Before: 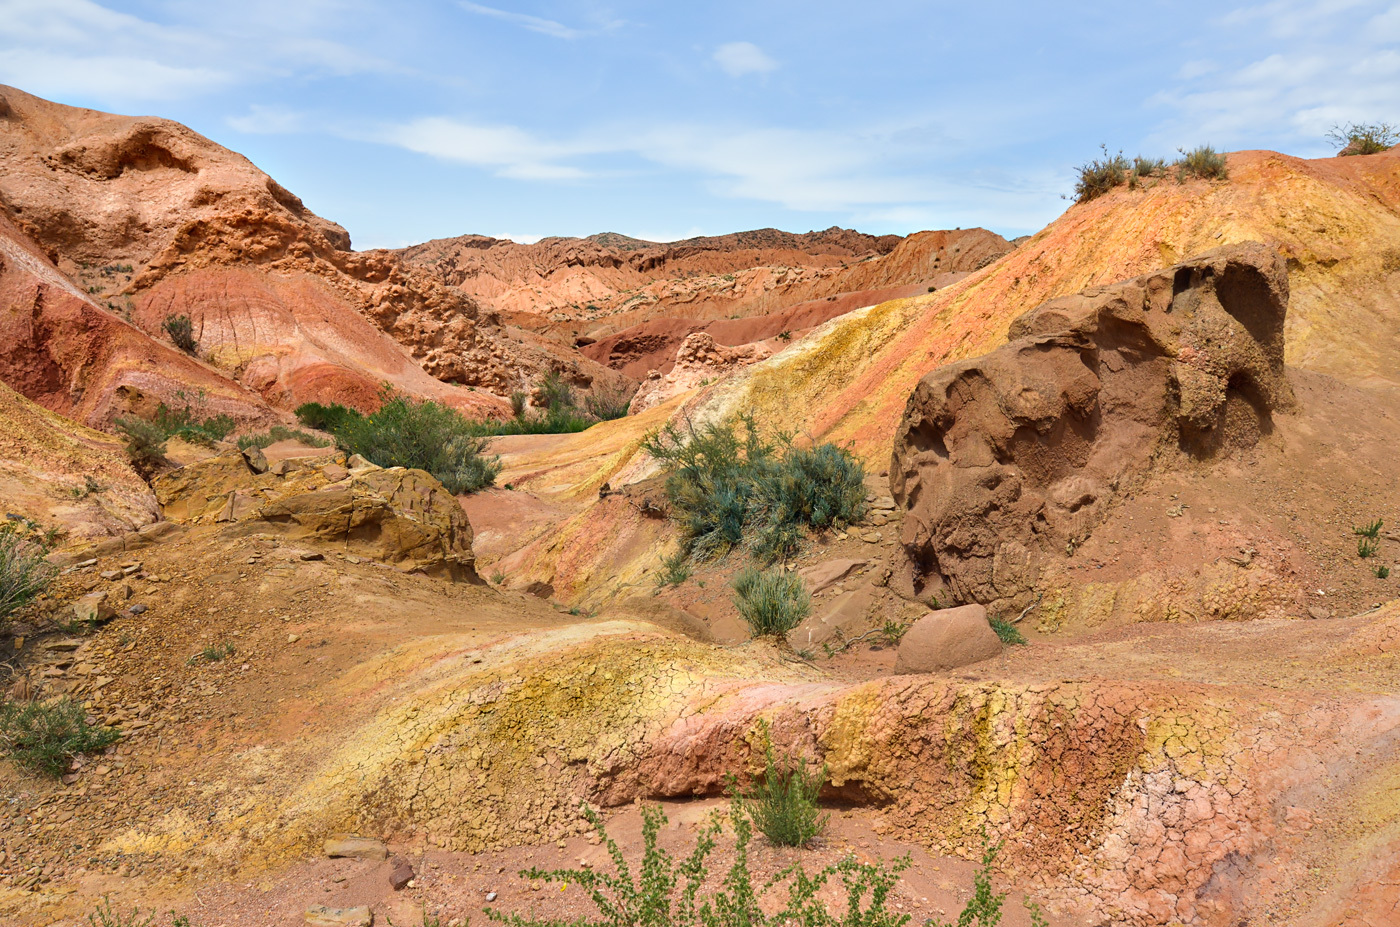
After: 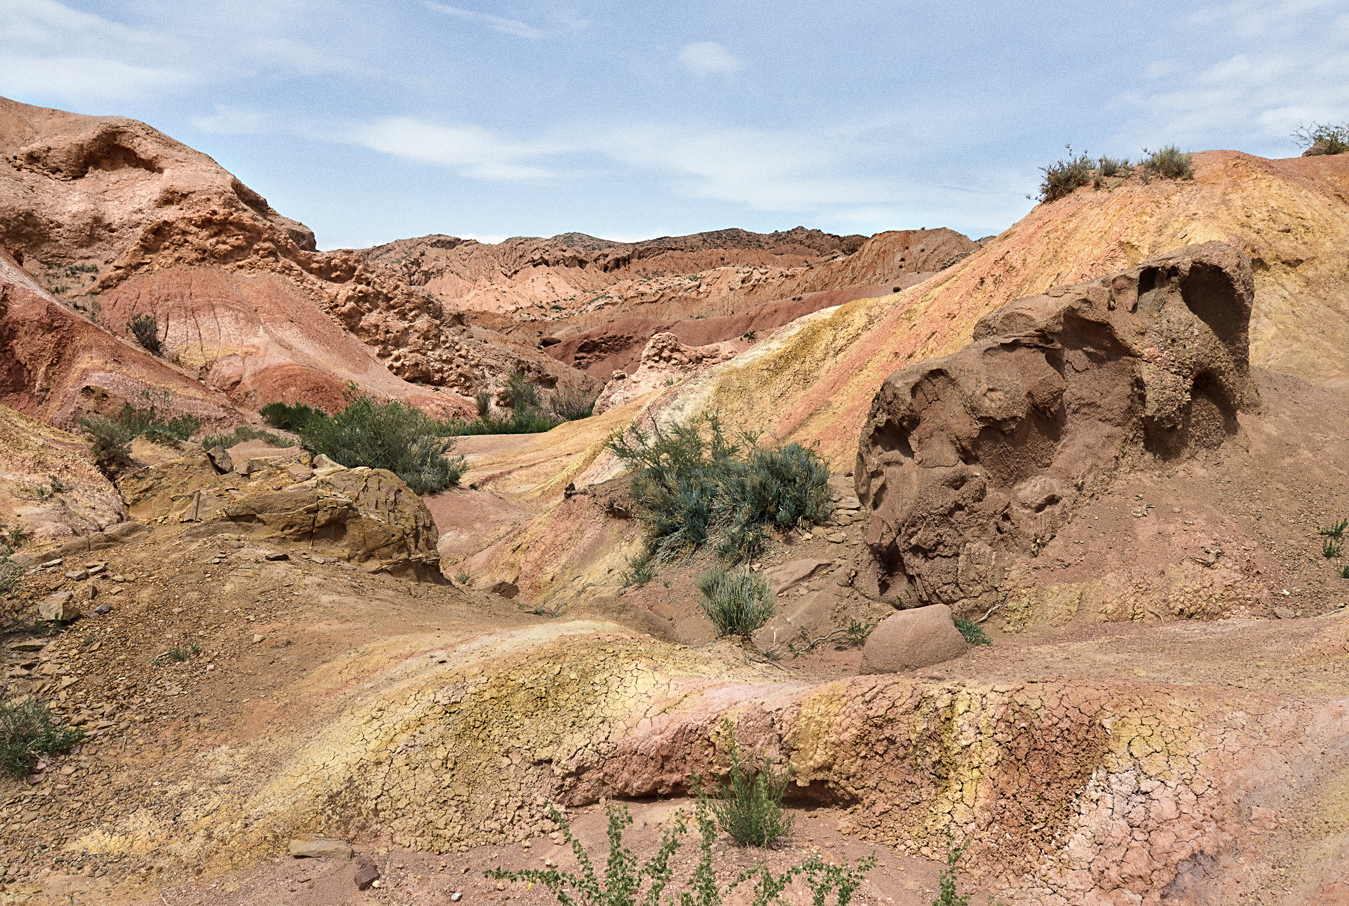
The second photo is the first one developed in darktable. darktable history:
grain: coarseness 0.47 ISO
crop and rotate: left 2.536%, right 1.107%, bottom 2.246%
levels: levels [0, 0.51, 1]
sharpen: amount 0.2
contrast brightness saturation: contrast 0.1, saturation -0.3
